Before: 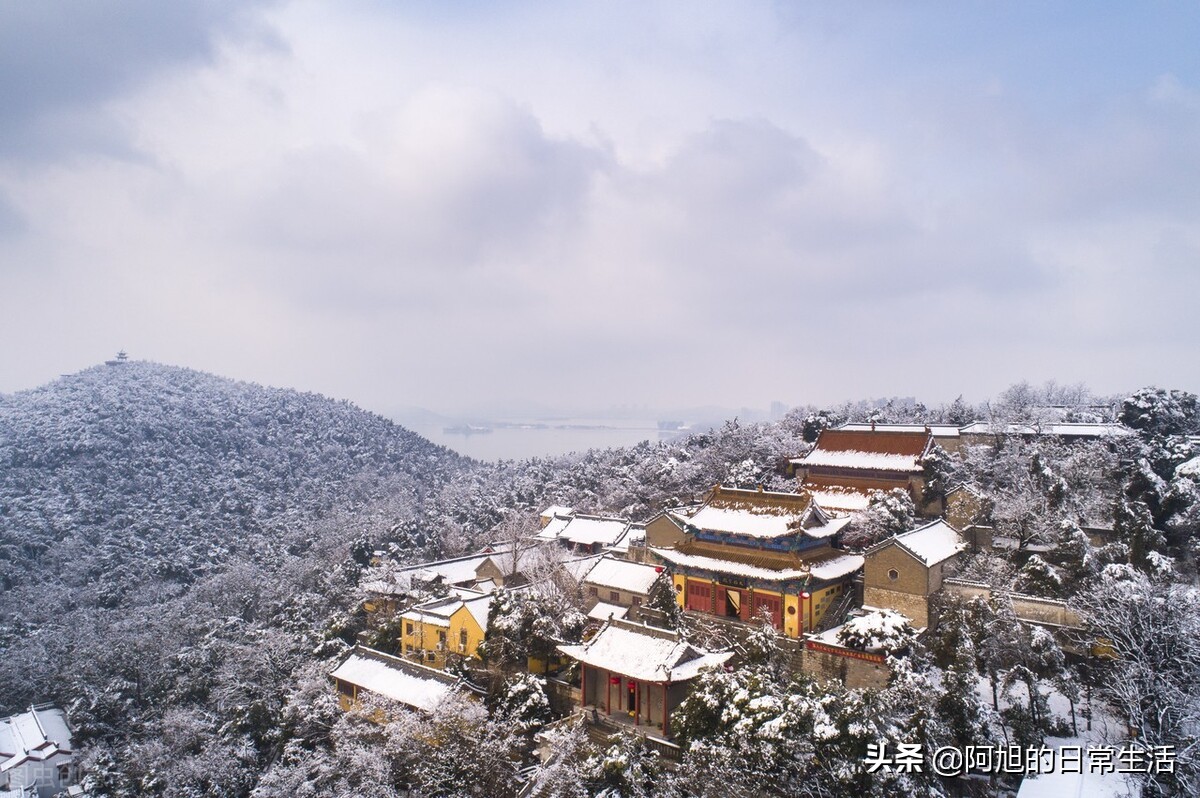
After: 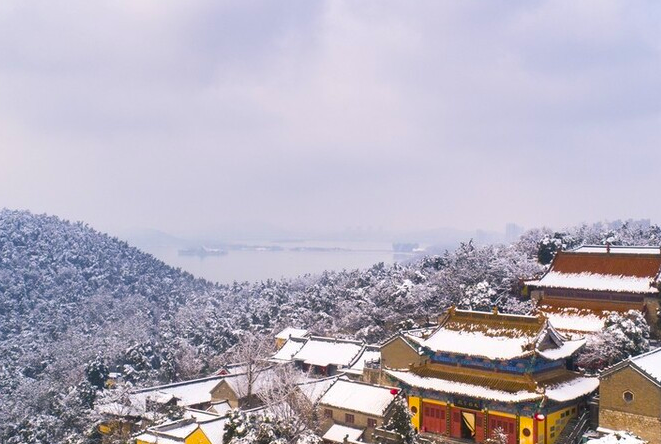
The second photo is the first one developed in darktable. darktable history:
crop and rotate: left 22.102%, top 22.327%, right 22.732%, bottom 21.953%
color balance rgb: shadows lift › chroma 2.027%, shadows lift › hue 217.46°, perceptual saturation grading › global saturation 39.198%
